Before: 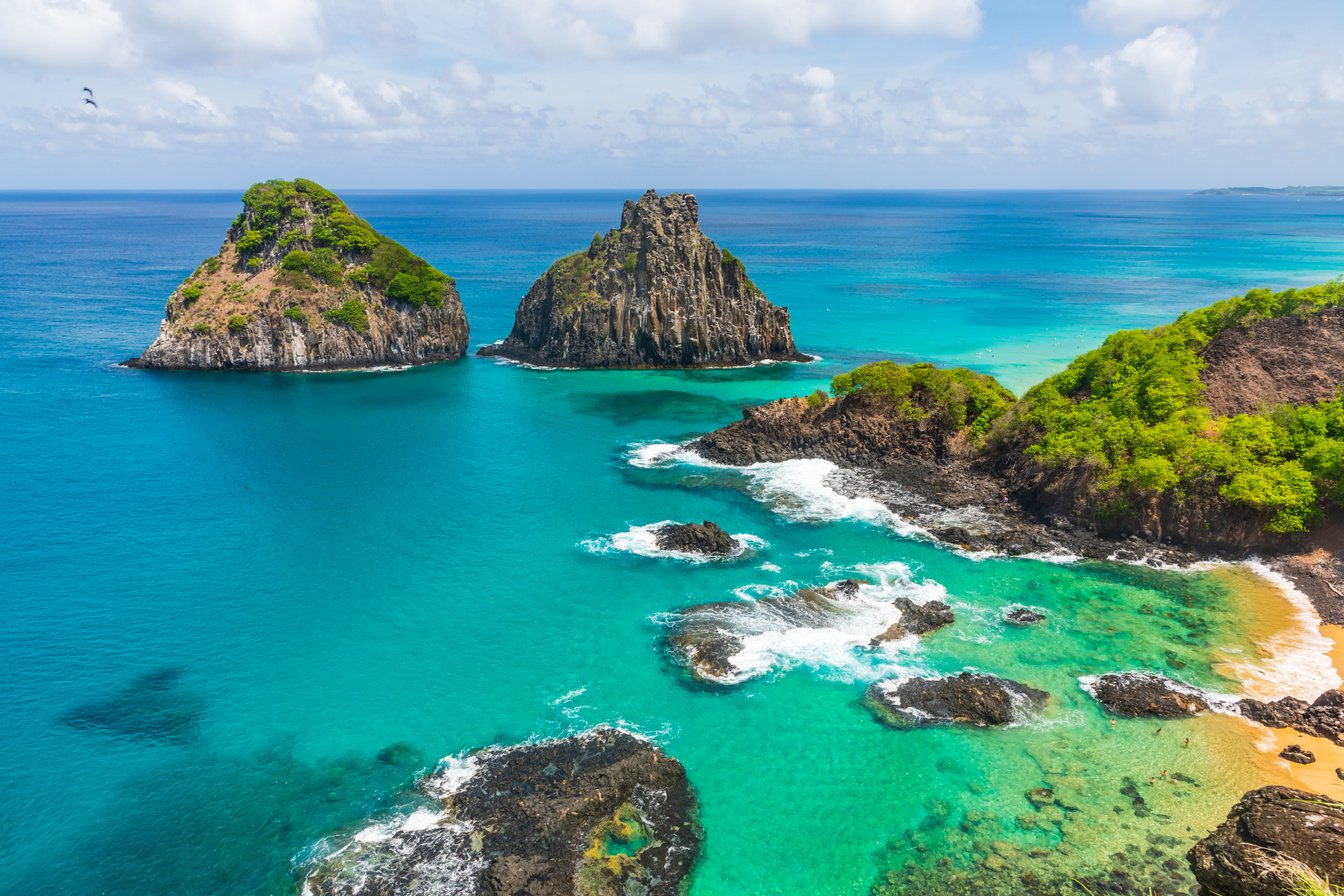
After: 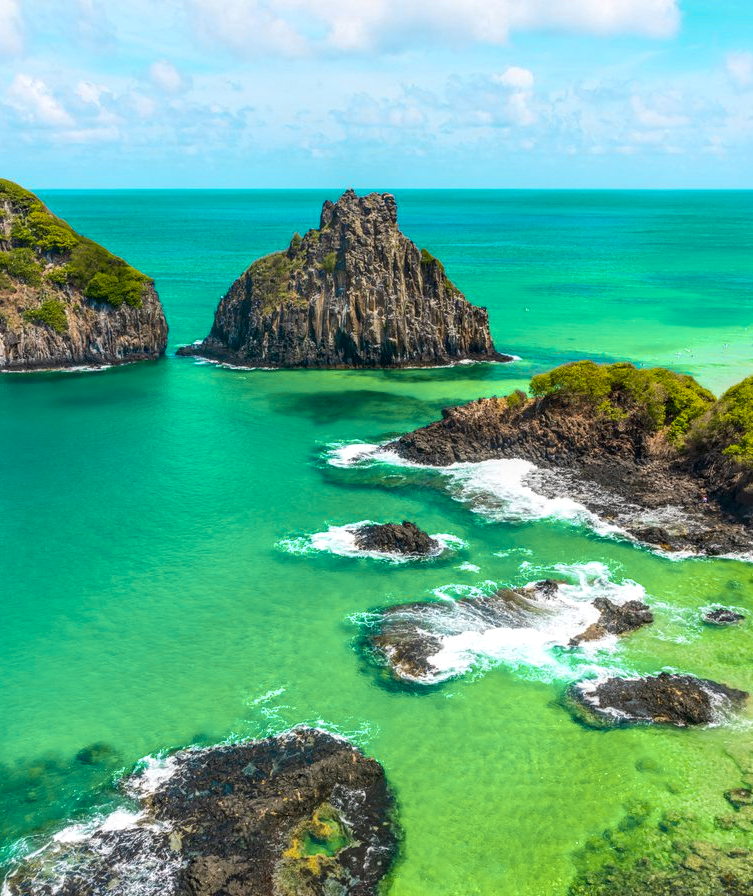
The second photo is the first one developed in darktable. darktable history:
color zones: curves: ch0 [(0.254, 0.492) (0.724, 0.62)]; ch1 [(0.25, 0.528) (0.719, 0.796)]; ch2 [(0, 0.472) (0.25, 0.5) (0.73, 0.184)]
crop and rotate: left 22.444%, right 21.455%
local contrast: on, module defaults
